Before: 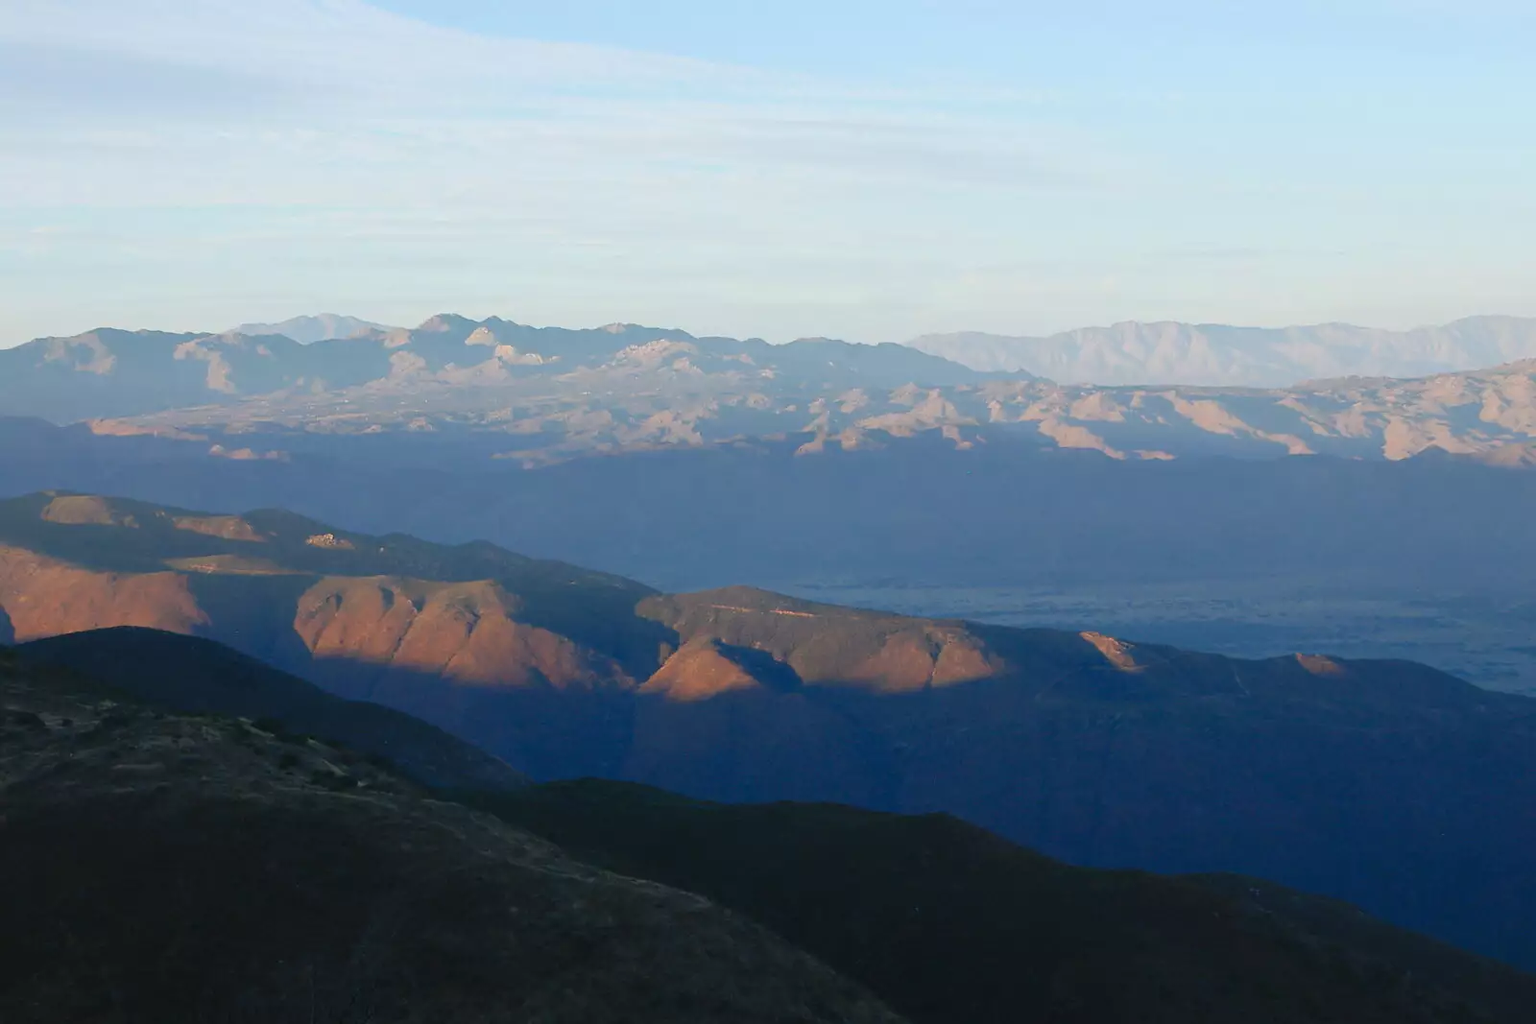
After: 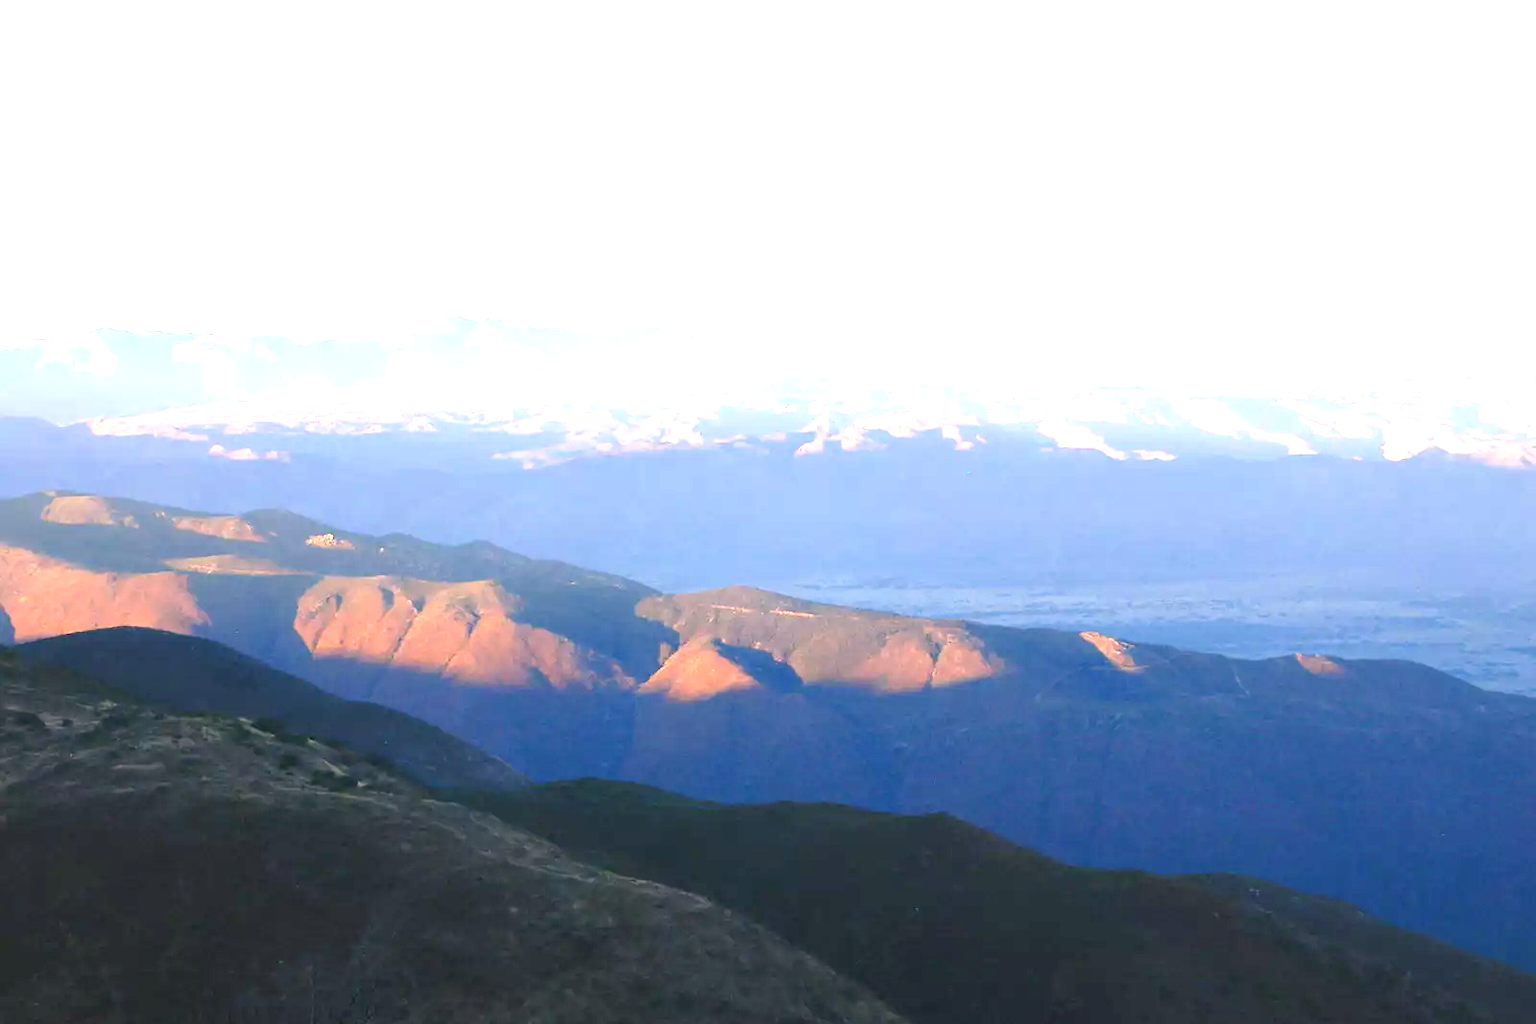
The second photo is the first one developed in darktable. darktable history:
exposure: black level correction 0.001, exposure 1.84 EV, compensate highlight preservation false
color correction: highlights a* 7.34, highlights b* 4.37
